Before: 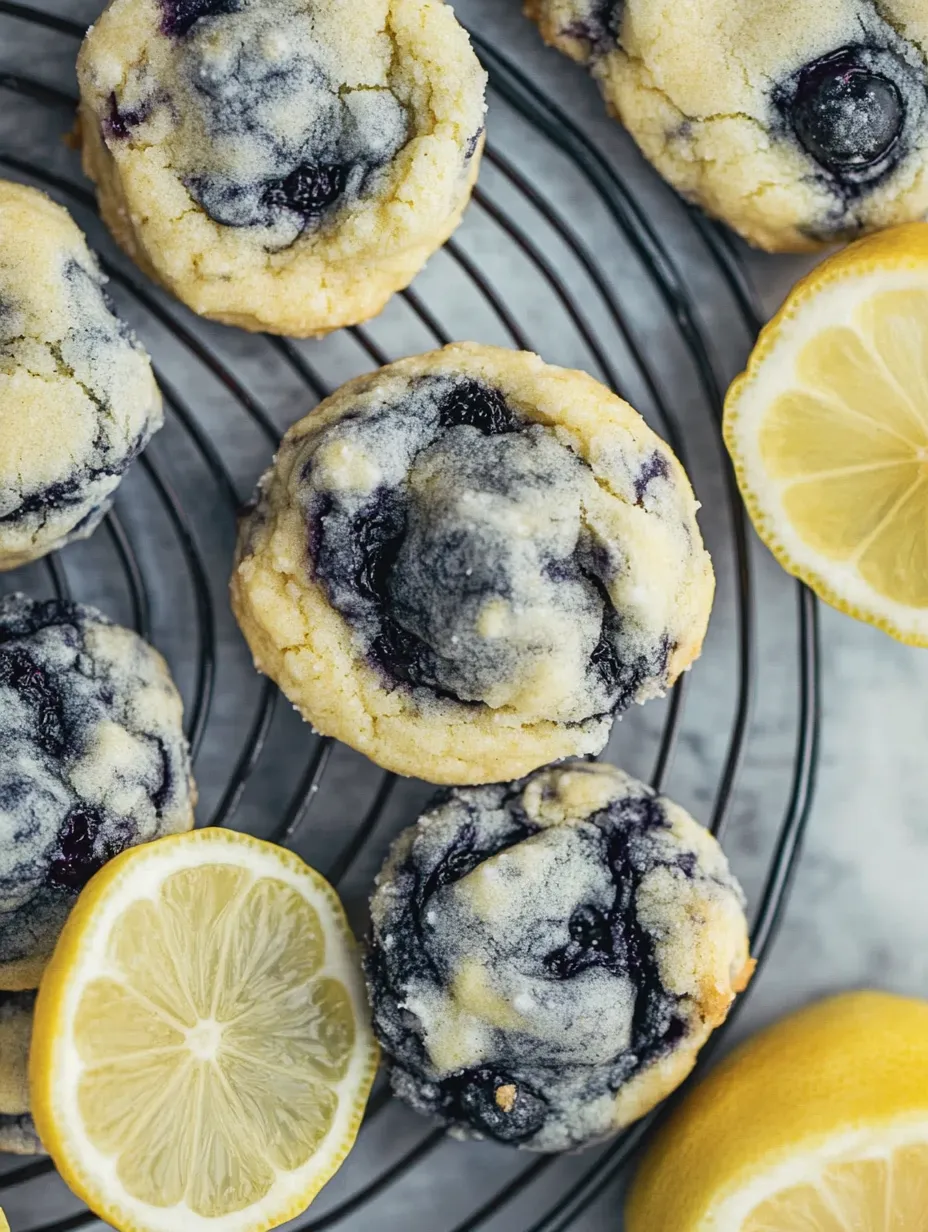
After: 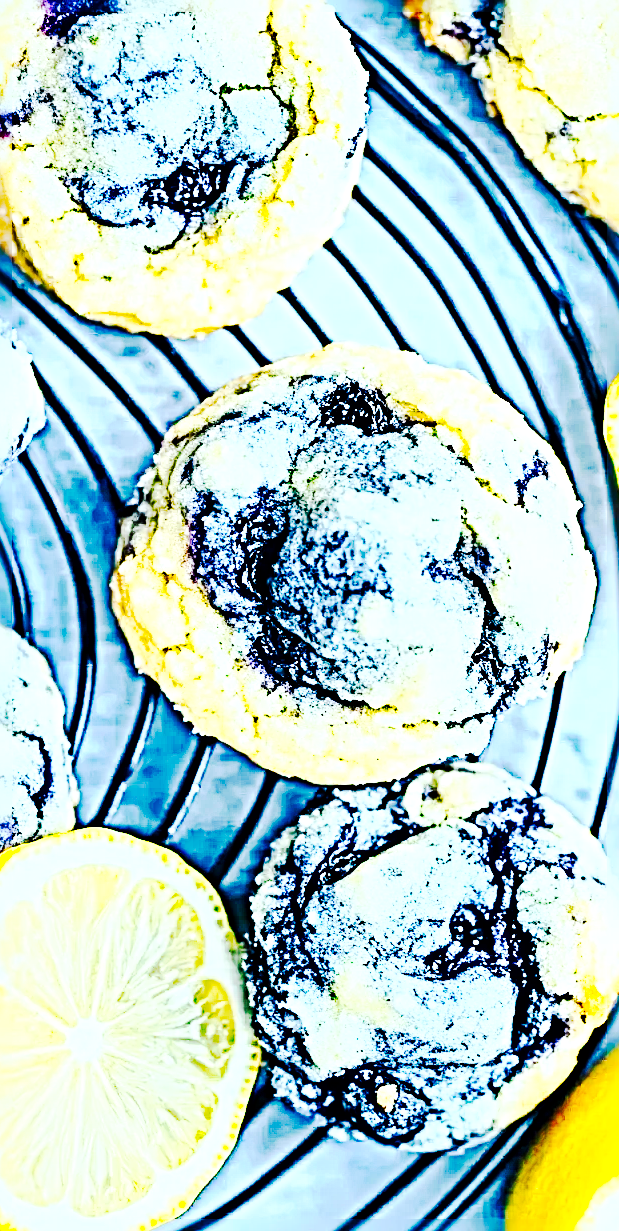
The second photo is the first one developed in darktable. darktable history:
exposure: exposure 1 EV, compensate highlight preservation false
crop and rotate: left 12.86%, right 20.427%
sharpen: radius 6.258, amount 1.8, threshold 0.231
contrast brightness saturation: contrast 0.204, brightness 0.191, saturation 0.817
tone curve: curves: ch0 [(0, 0) (0.086, 0.006) (0.148, 0.021) (0.245, 0.105) (0.374, 0.401) (0.444, 0.631) (0.778, 0.915) (1, 1)], preserve colors none
color calibration: output R [0.999, 0.026, -0.11, 0], output G [-0.019, 1.037, -0.099, 0], output B [0.022, -0.023, 0.902, 0], x 0.382, y 0.372, temperature 3894.06 K
local contrast: highlights 102%, shadows 98%, detail 119%, midtone range 0.2
